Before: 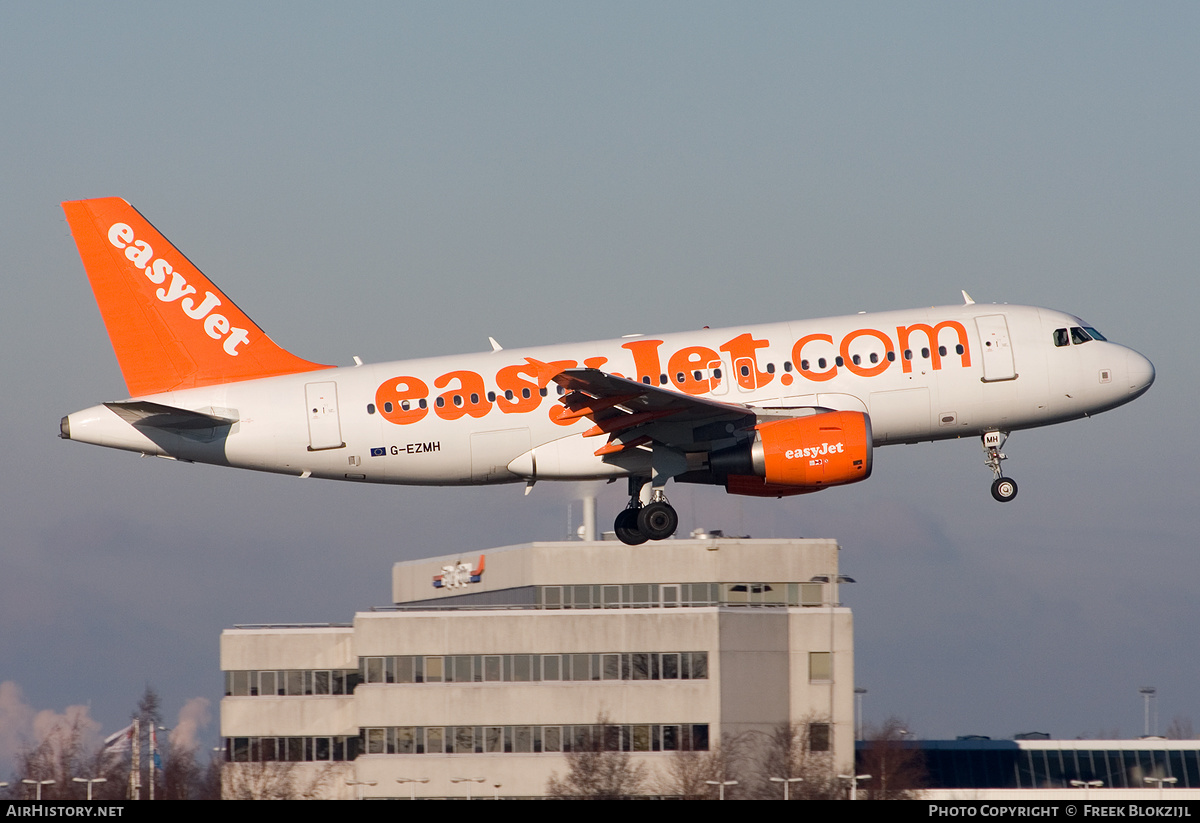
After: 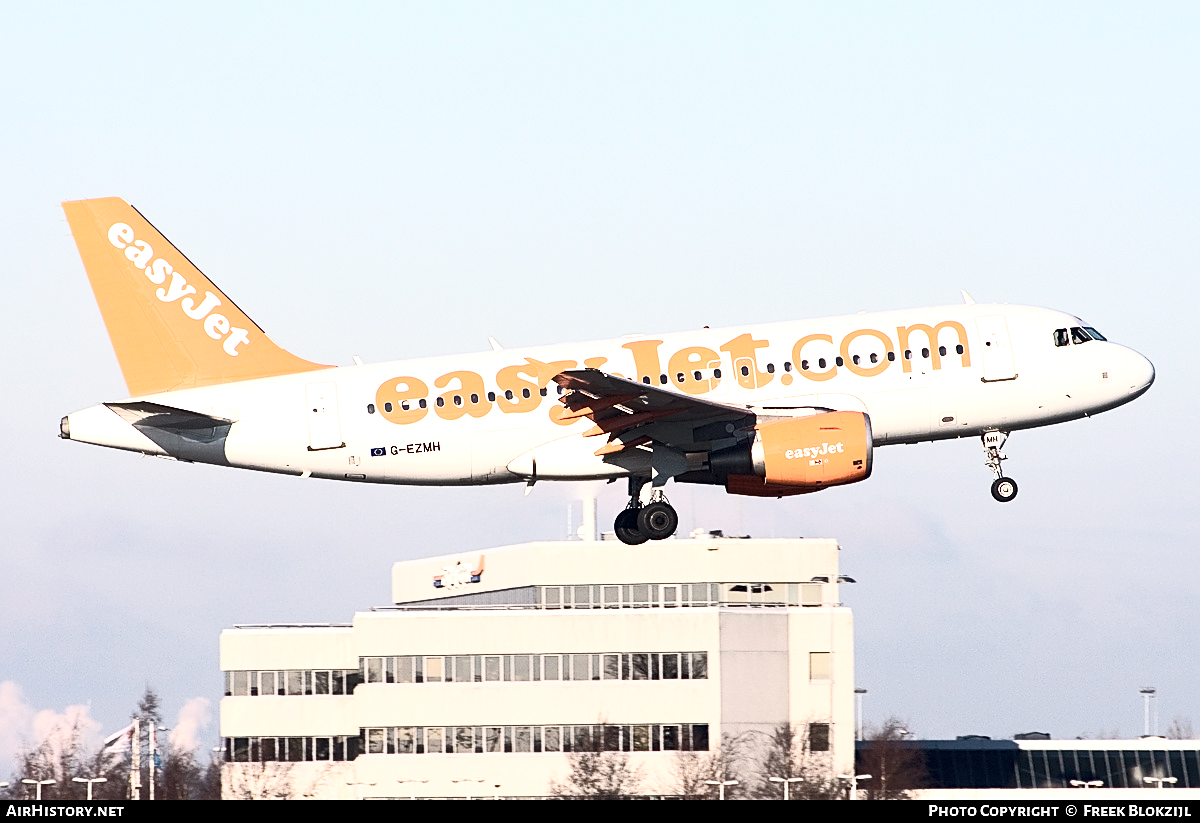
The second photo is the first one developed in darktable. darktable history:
tone curve: curves: ch0 [(0, 0) (0.003, 0.003) (0.011, 0.008) (0.025, 0.018) (0.044, 0.04) (0.069, 0.062) (0.1, 0.09) (0.136, 0.121) (0.177, 0.158) (0.224, 0.197) (0.277, 0.255) (0.335, 0.314) (0.399, 0.391) (0.468, 0.496) (0.543, 0.683) (0.623, 0.801) (0.709, 0.883) (0.801, 0.94) (0.898, 0.984) (1, 1)], color space Lab, independent channels, preserve colors none
sharpen: on, module defaults
contrast brightness saturation: contrast 0.097, saturation -0.284
exposure: exposure 1 EV, compensate exposure bias true, compensate highlight preservation false
